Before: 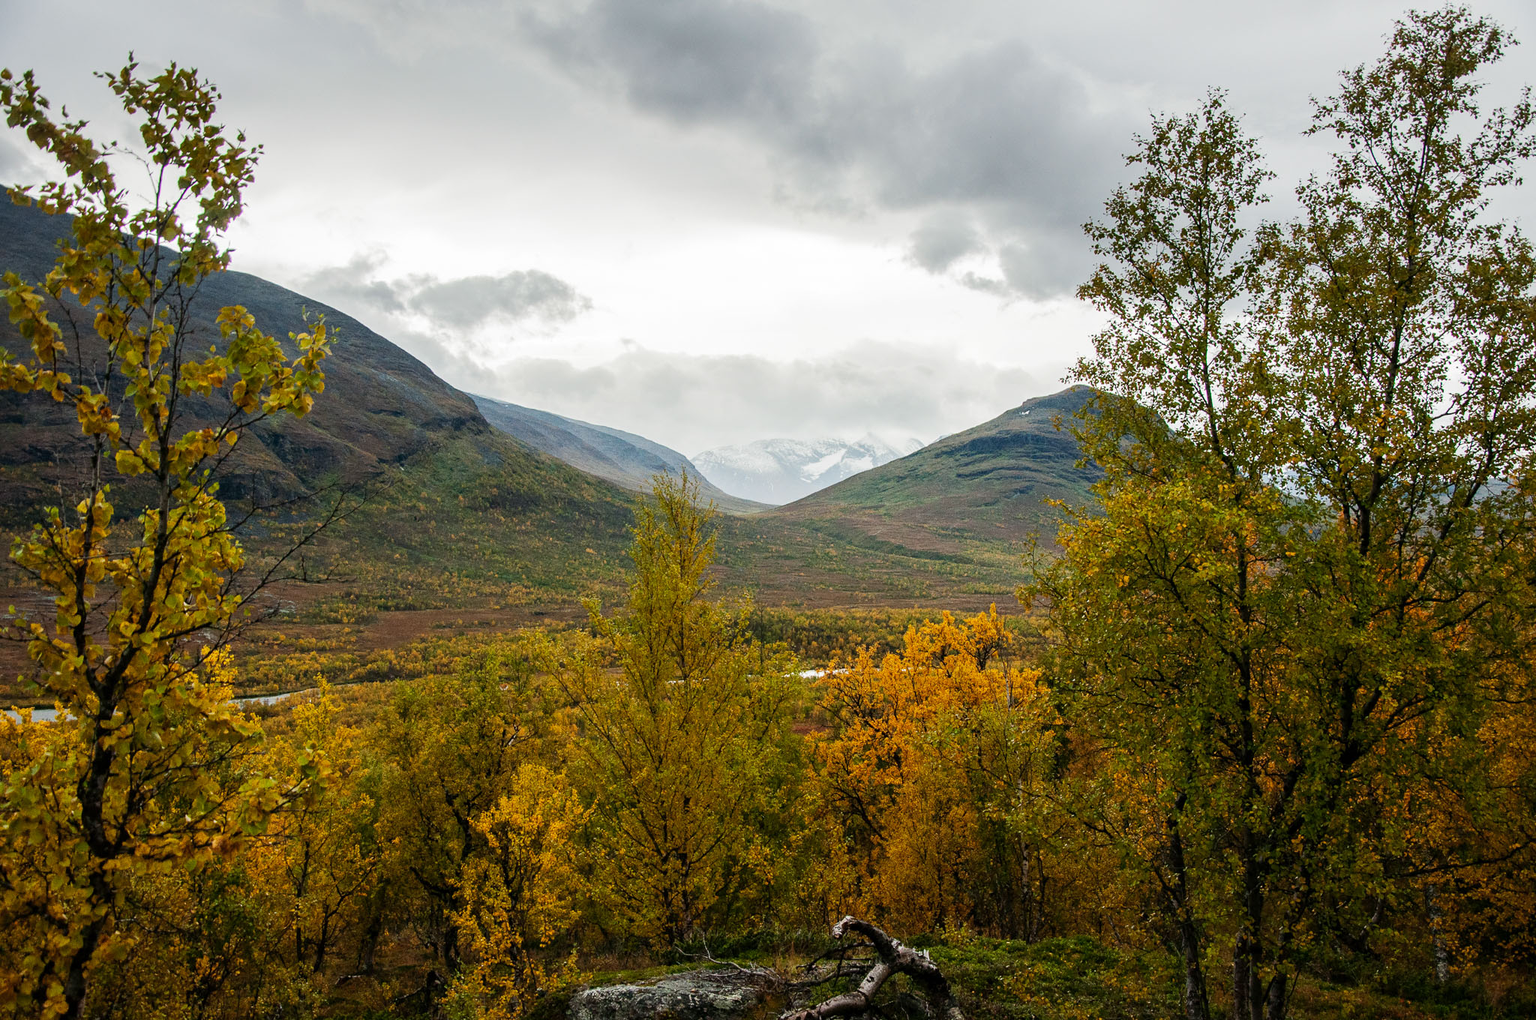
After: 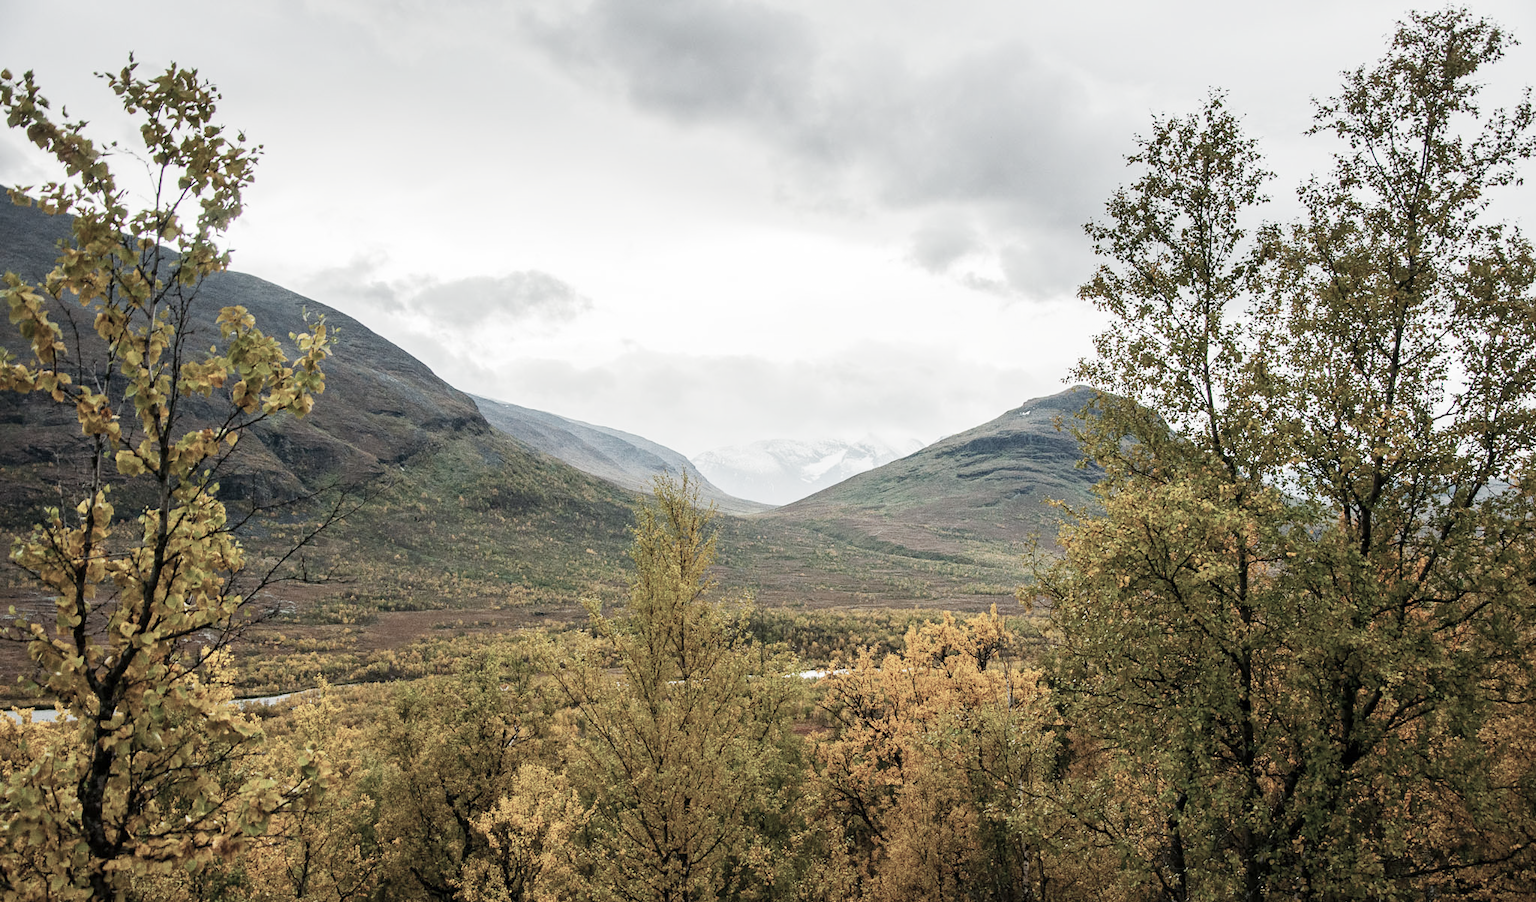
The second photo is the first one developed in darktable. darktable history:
crop and rotate: top 0%, bottom 11.49%
base curve: curves: ch0 [(0, 0) (0.204, 0.334) (0.55, 0.733) (1, 1)], preserve colors none
color correction: saturation 0.5
